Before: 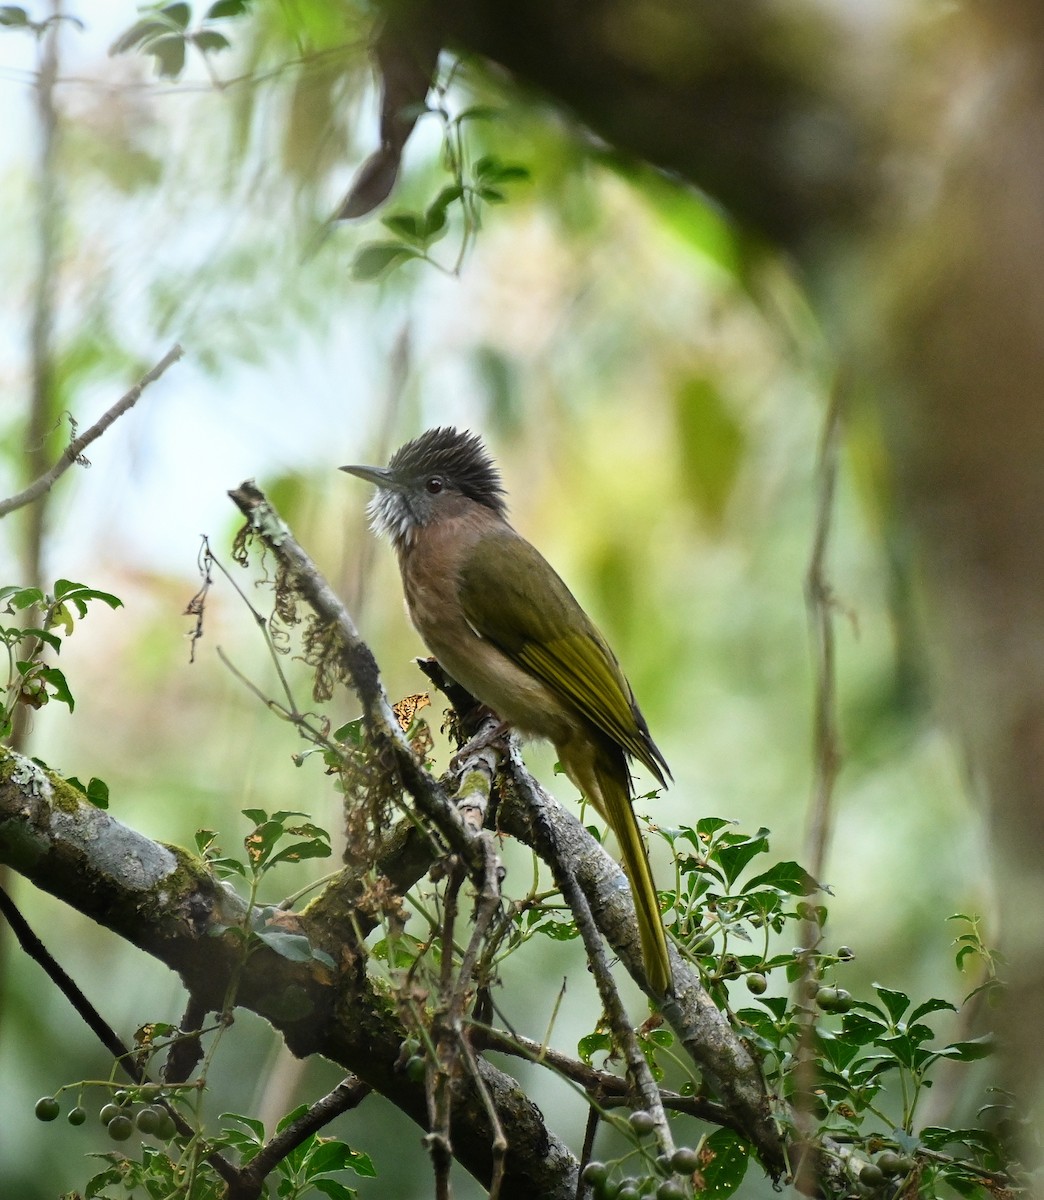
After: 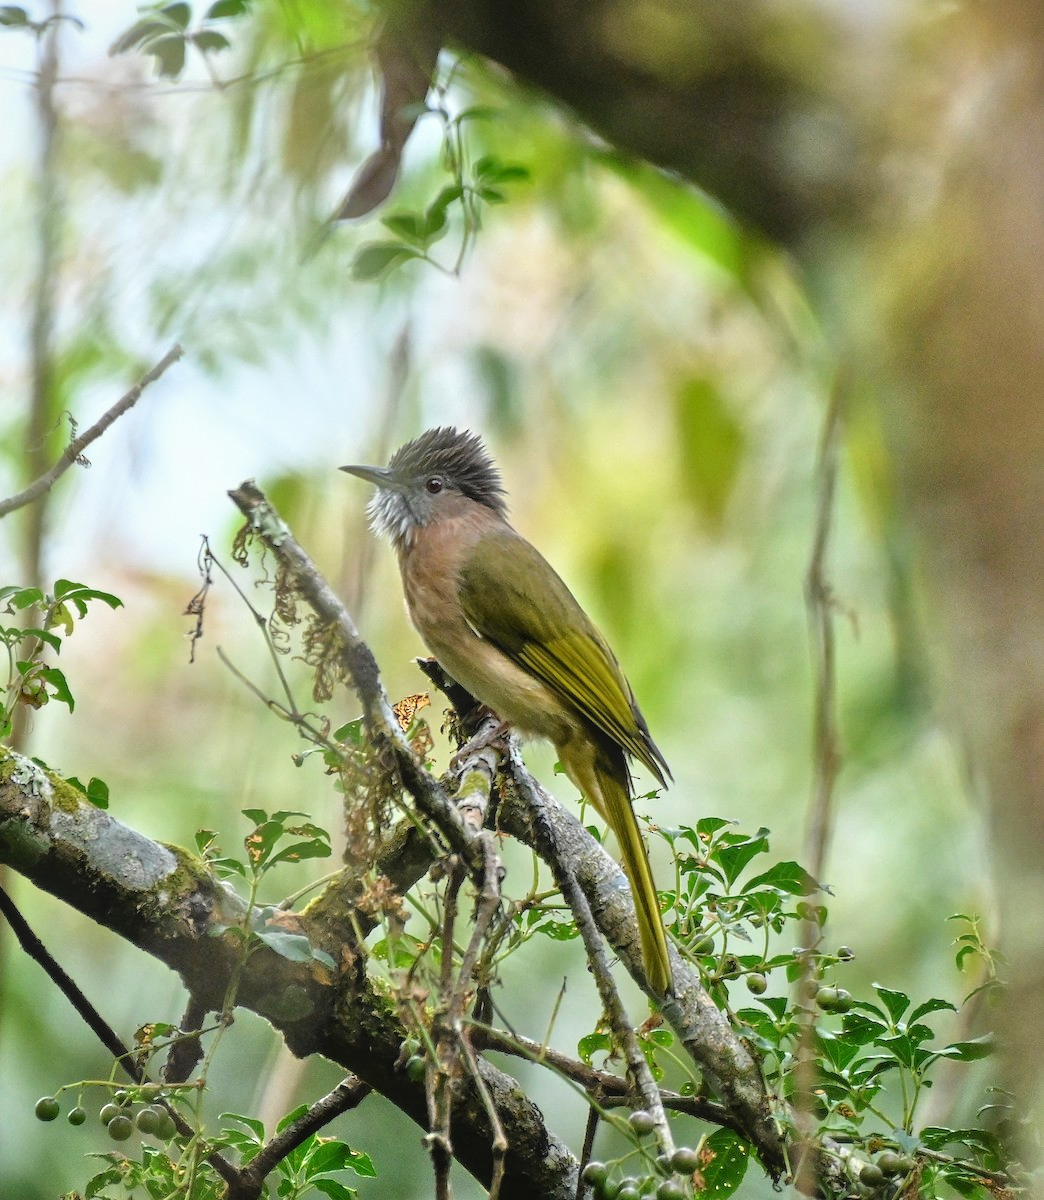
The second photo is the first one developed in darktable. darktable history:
tone equalizer: -7 EV 0.15 EV, -6 EV 0.6 EV, -5 EV 1.15 EV, -4 EV 1.33 EV, -3 EV 1.15 EV, -2 EV 0.6 EV, -1 EV 0.15 EV, mask exposure compensation -0.5 EV
local contrast: detail 110%
